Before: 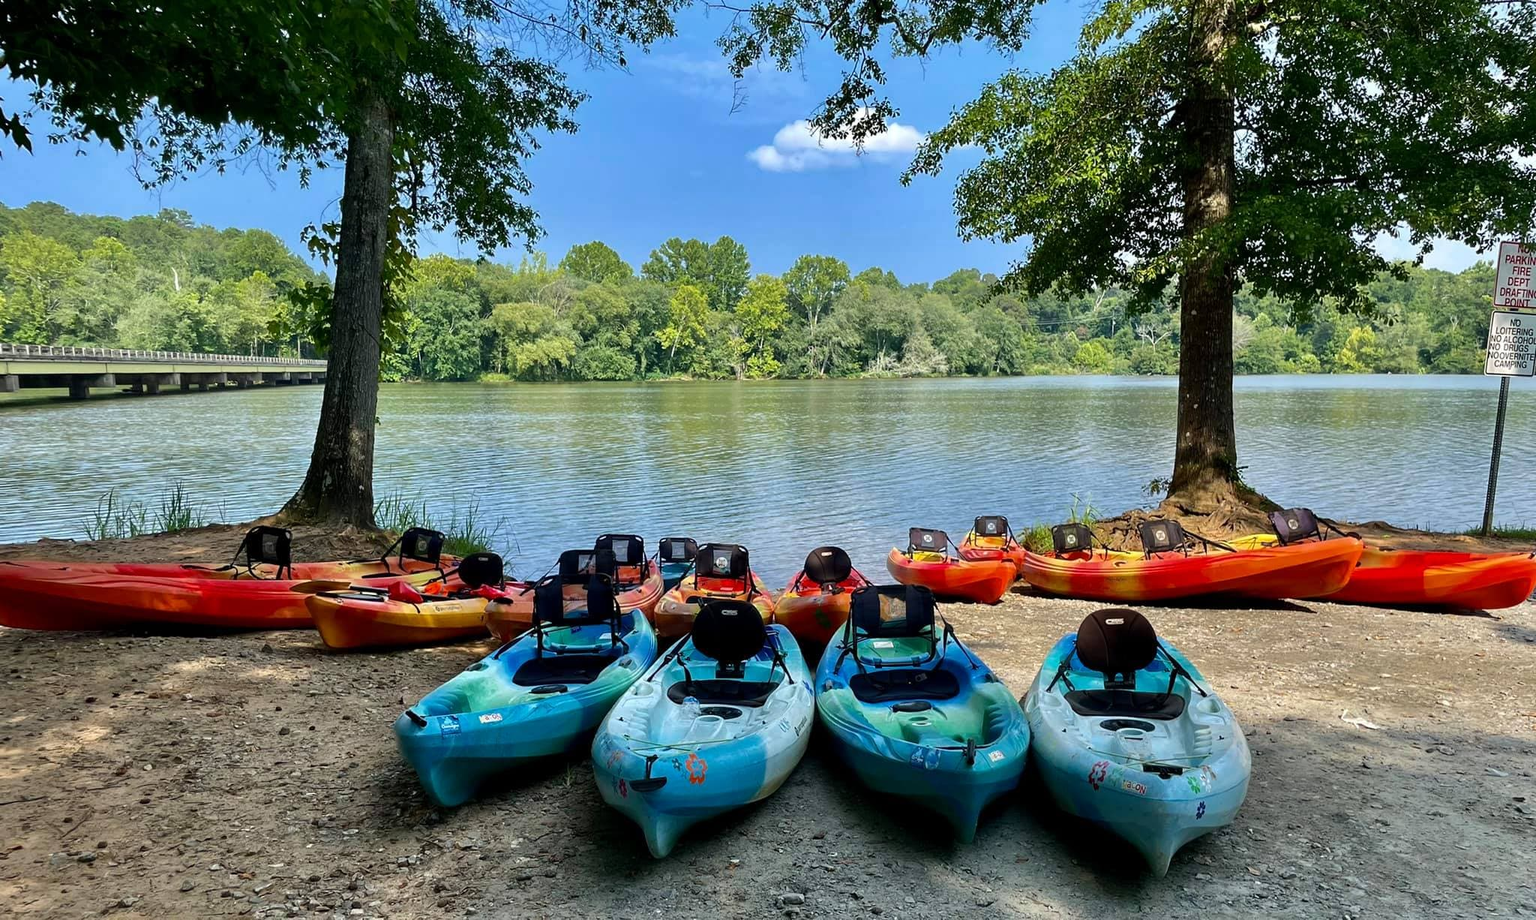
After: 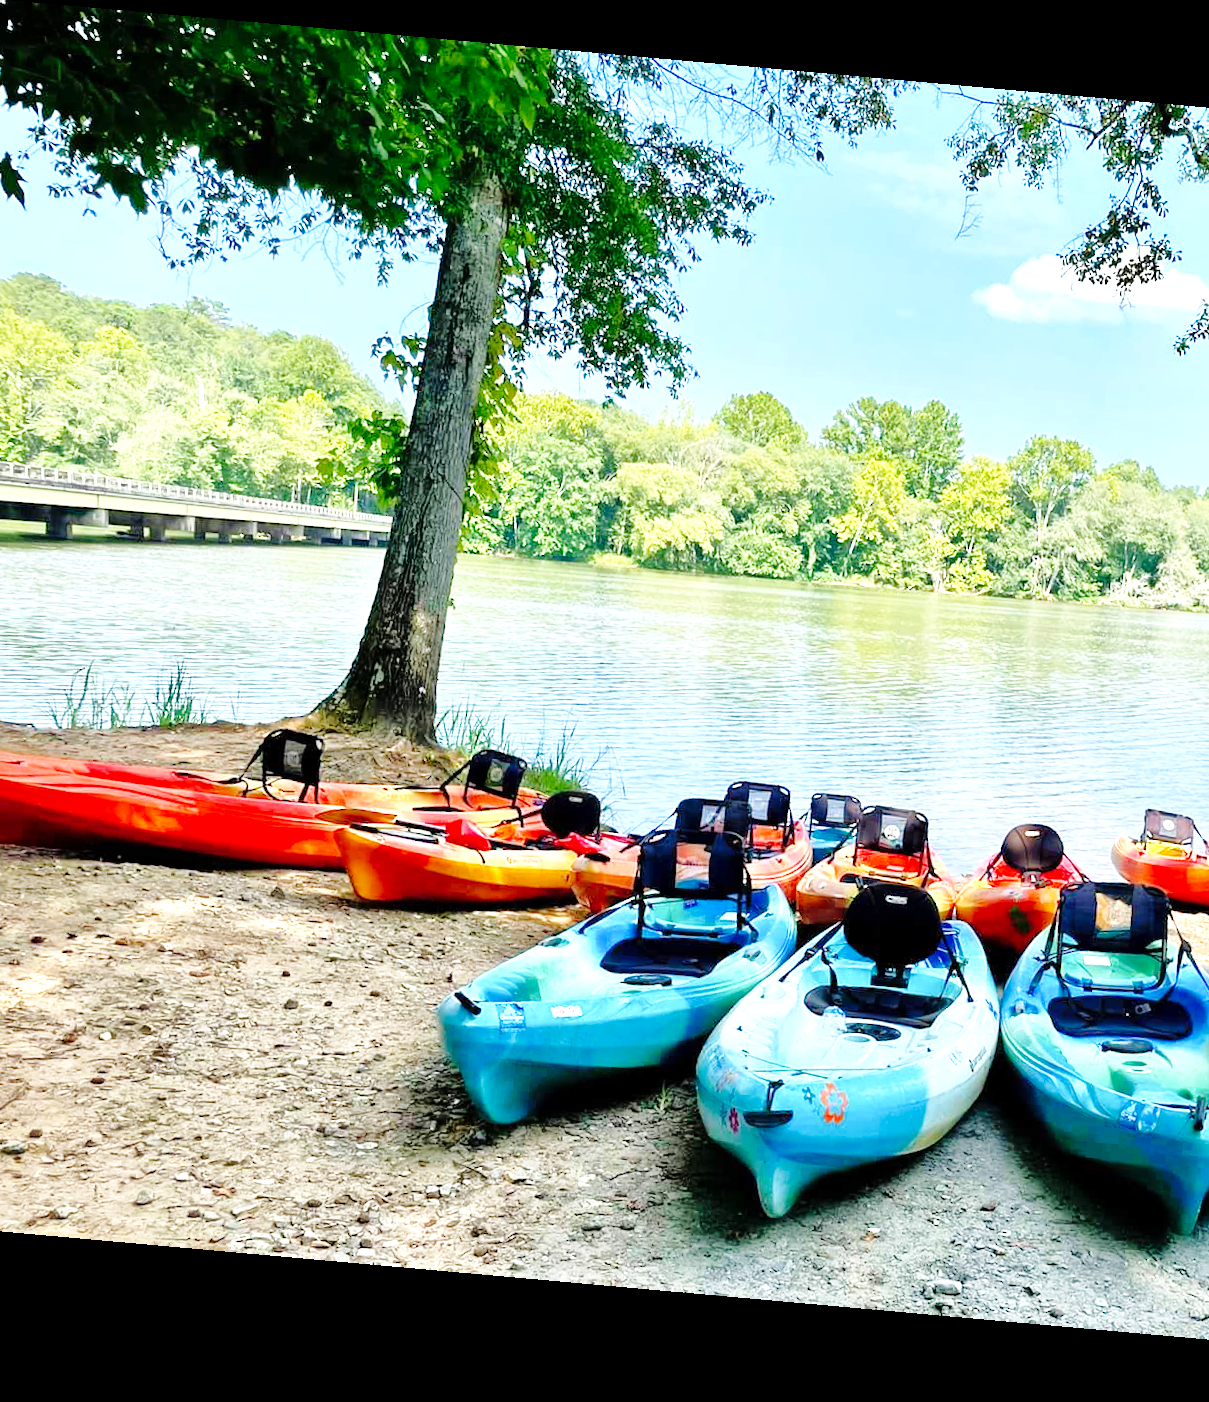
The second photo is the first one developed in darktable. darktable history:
crop: left 5.114%, right 38.589%
tone equalizer: -7 EV 0.15 EV, -6 EV 0.6 EV, -5 EV 1.15 EV, -4 EV 1.33 EV, -3 EV 1.15 EV, -2 EV 0.6 EV, -1 EV 0.15 EV, mask exposure compensation -0.5 EV
exposure: exposure 1.223 EV, compensate highlight preservation false
base curve: curves: ch0 [(0, 0) (0.036, 0.025) (0.121, 0.166) (0.206, 0.329) (0.605, 0.79) (1, 1)], preserve colors none
rotate and perspective: rotation 5.12°, automatic cropping off
